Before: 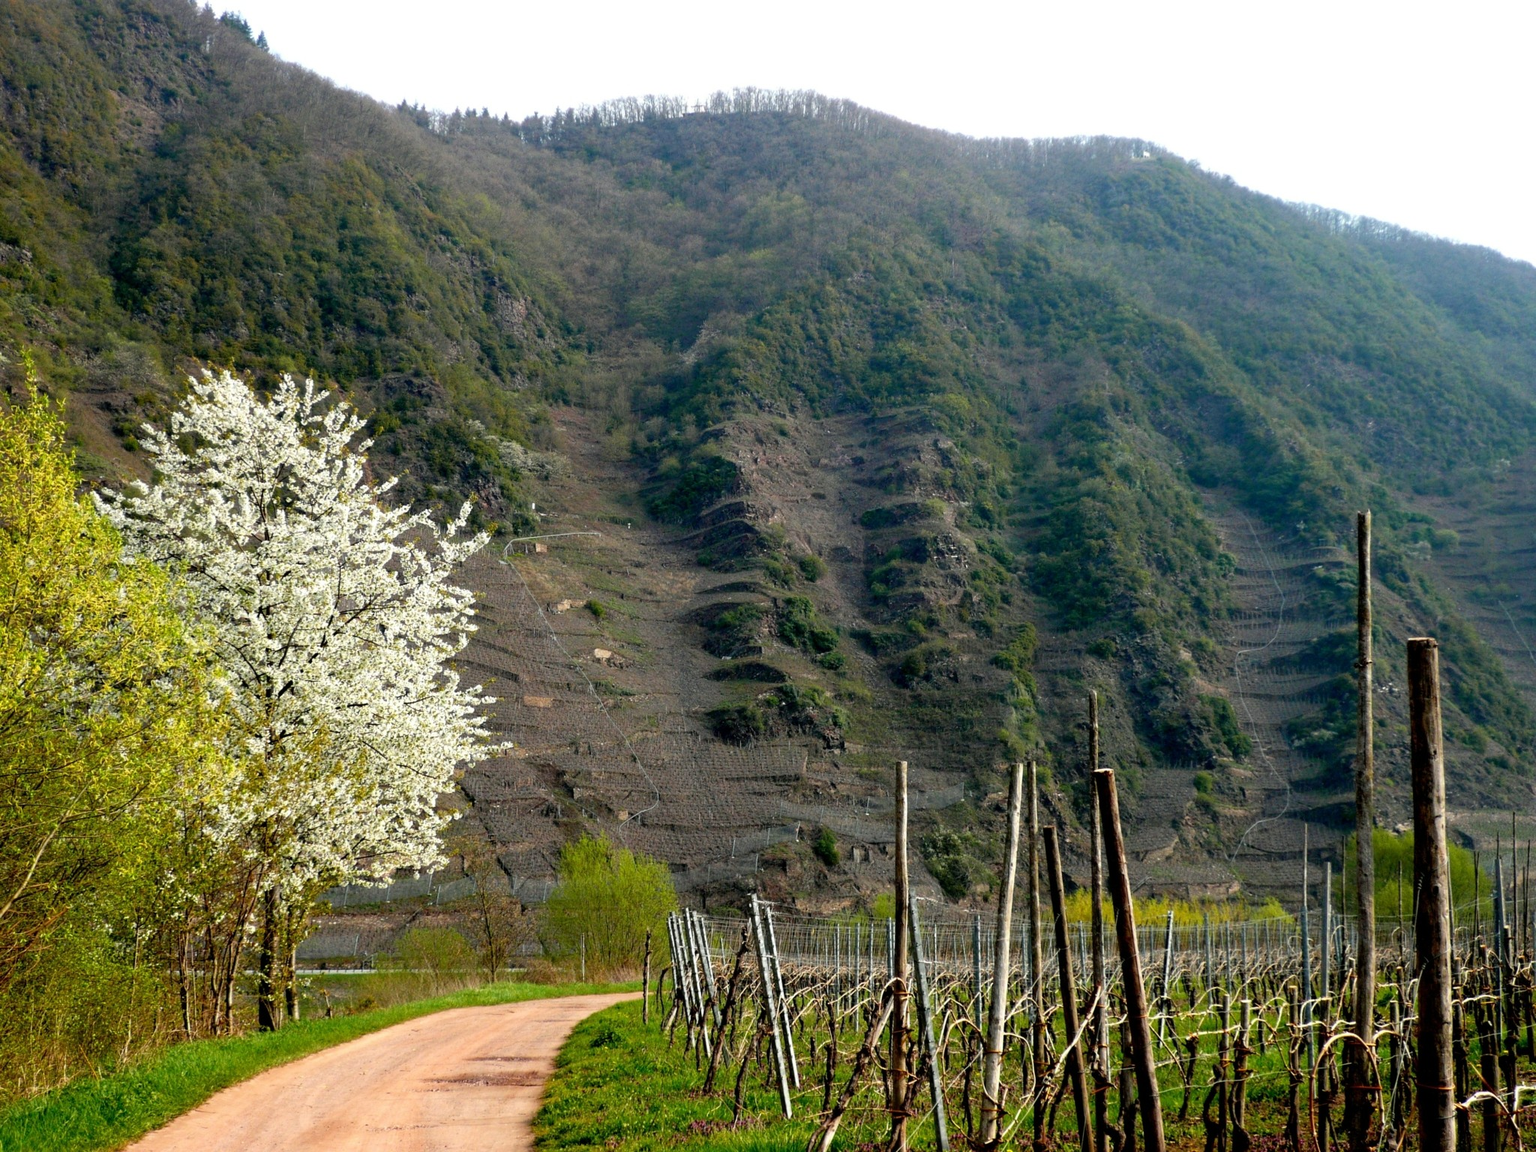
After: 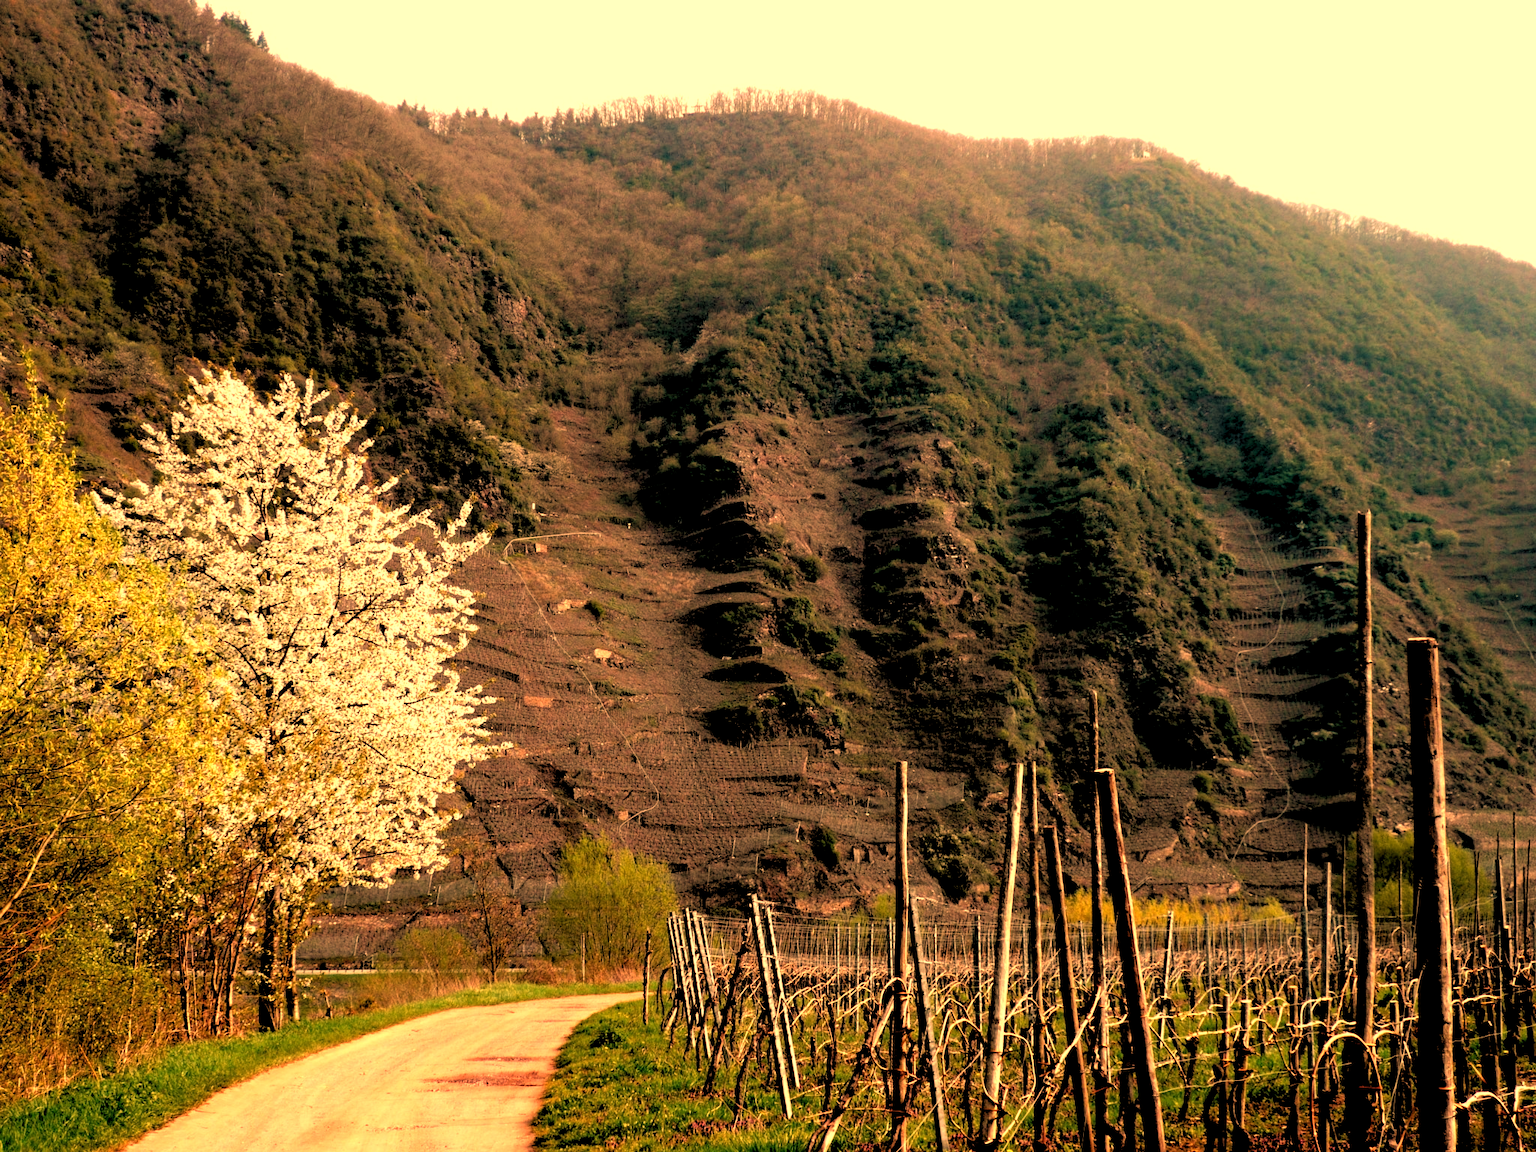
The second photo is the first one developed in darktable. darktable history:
white balance: red 1.467, blue 0.684
rgb levels: levels [[0.034, 0.472, 0.904], [0, 0.5, 1], [0, 0.5, 1]]
velvia: on, module defaults
